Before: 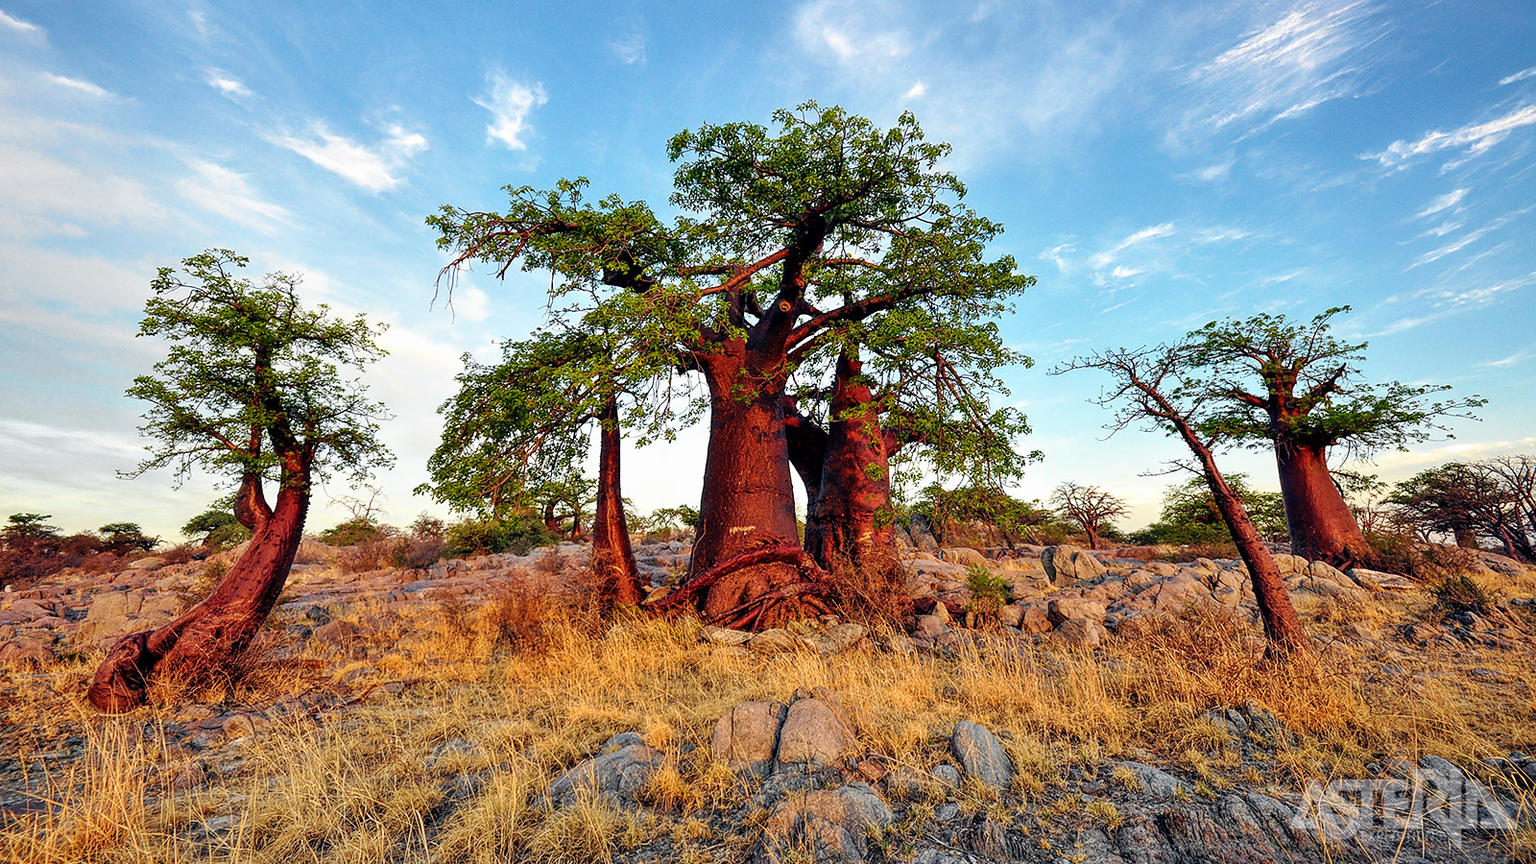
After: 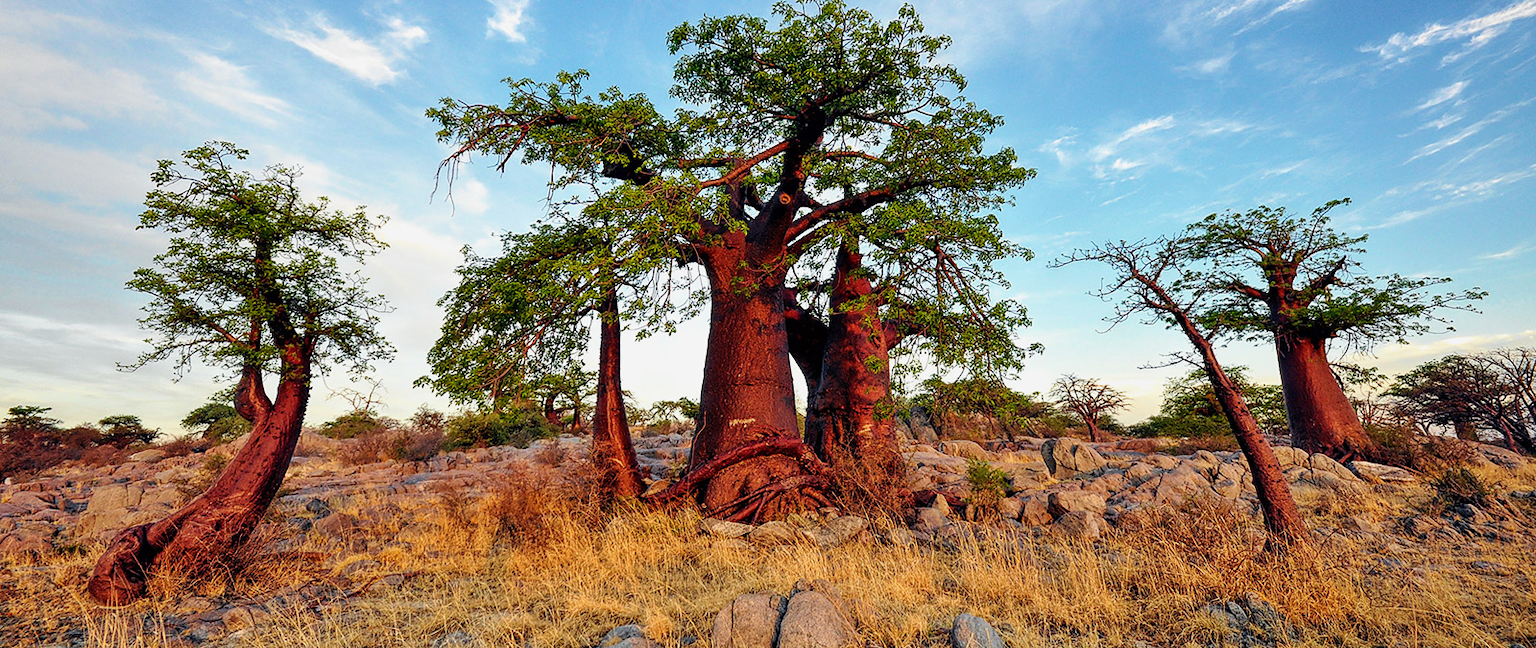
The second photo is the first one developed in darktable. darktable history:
exposure: exposure -0.116 EV, compensate exposure bias true, compensate highlight preservation false
crop and rotate: top 12.5%, bottom 12.5%
